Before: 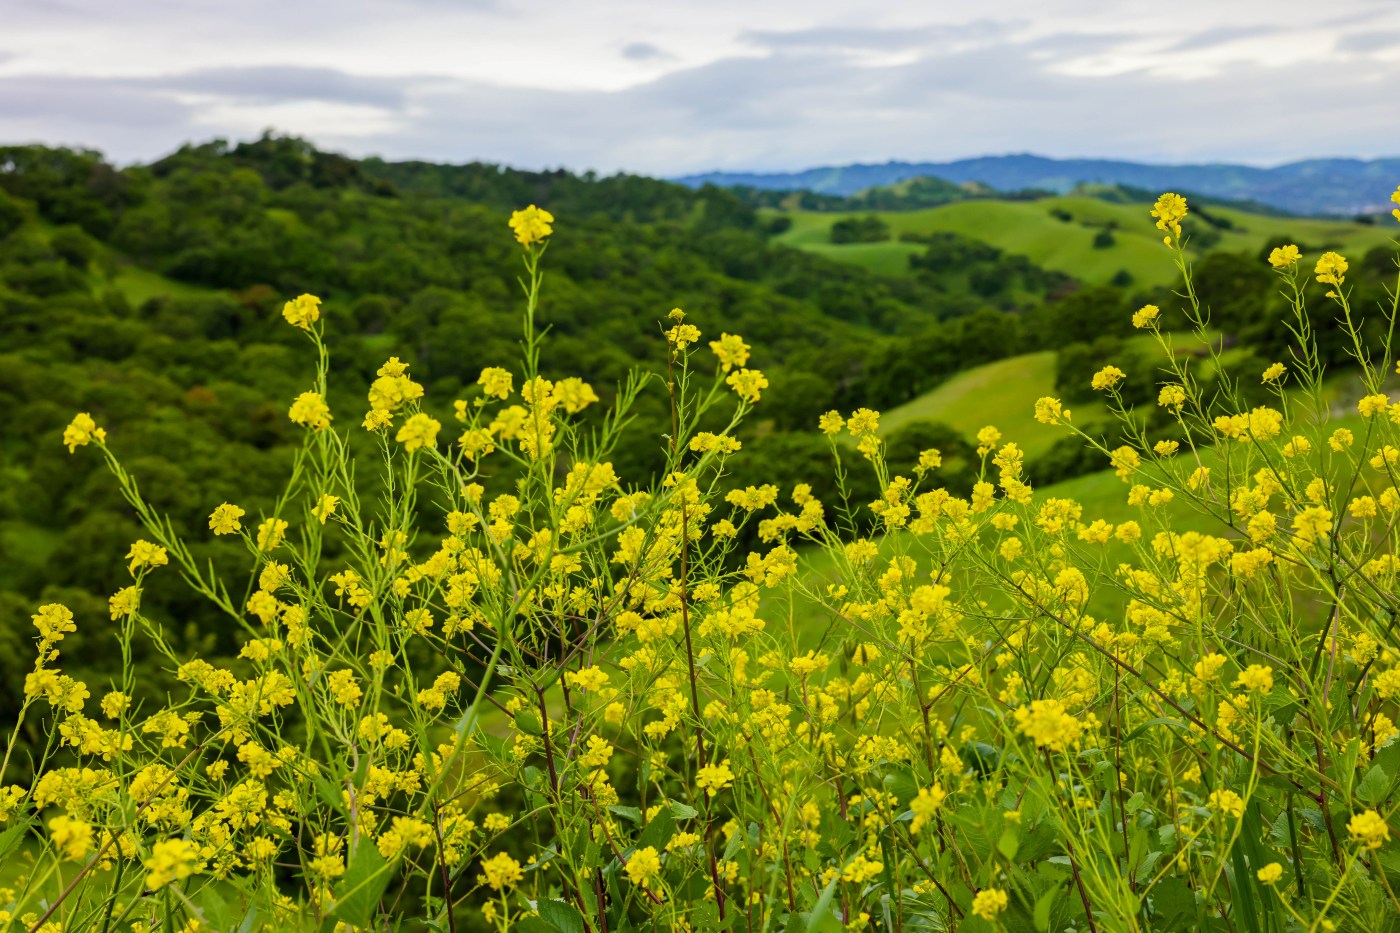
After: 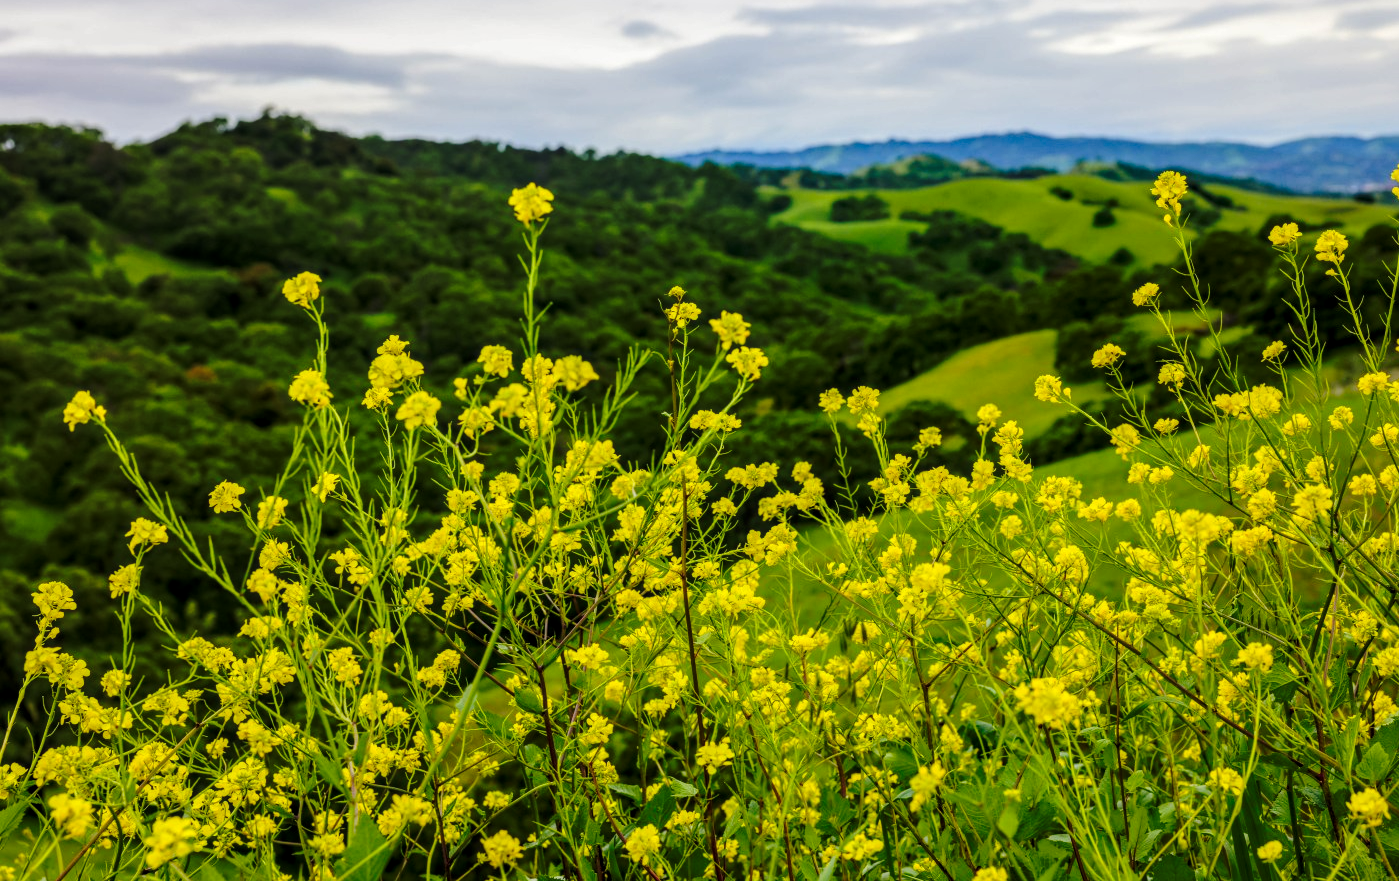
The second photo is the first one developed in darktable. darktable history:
crop and rotate: top 2.479%, bottom 3.018%
base curve: curves: ch0 [(0, 0) (0.073, 0.04) (0.157, 0.139) (0.492, 0.492) (0.758, 0.758) (1, 1)], preserve colors none
local contrast: detail 130%
